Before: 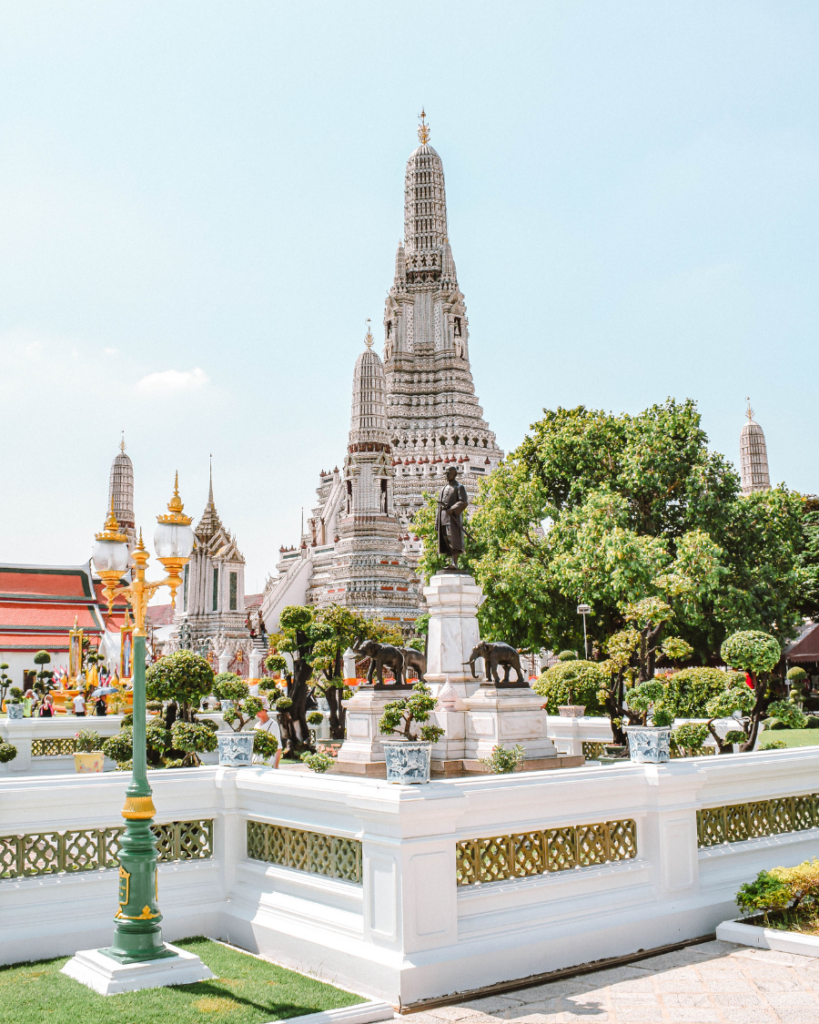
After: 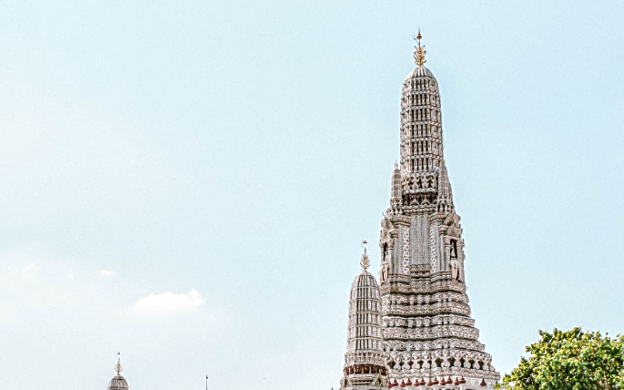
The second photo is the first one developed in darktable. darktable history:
crop: left 0.579%, top 7.627%, right 23.167%, bottom 54.275%
local contrast: detail 130%
sharpen: on, module defaults
